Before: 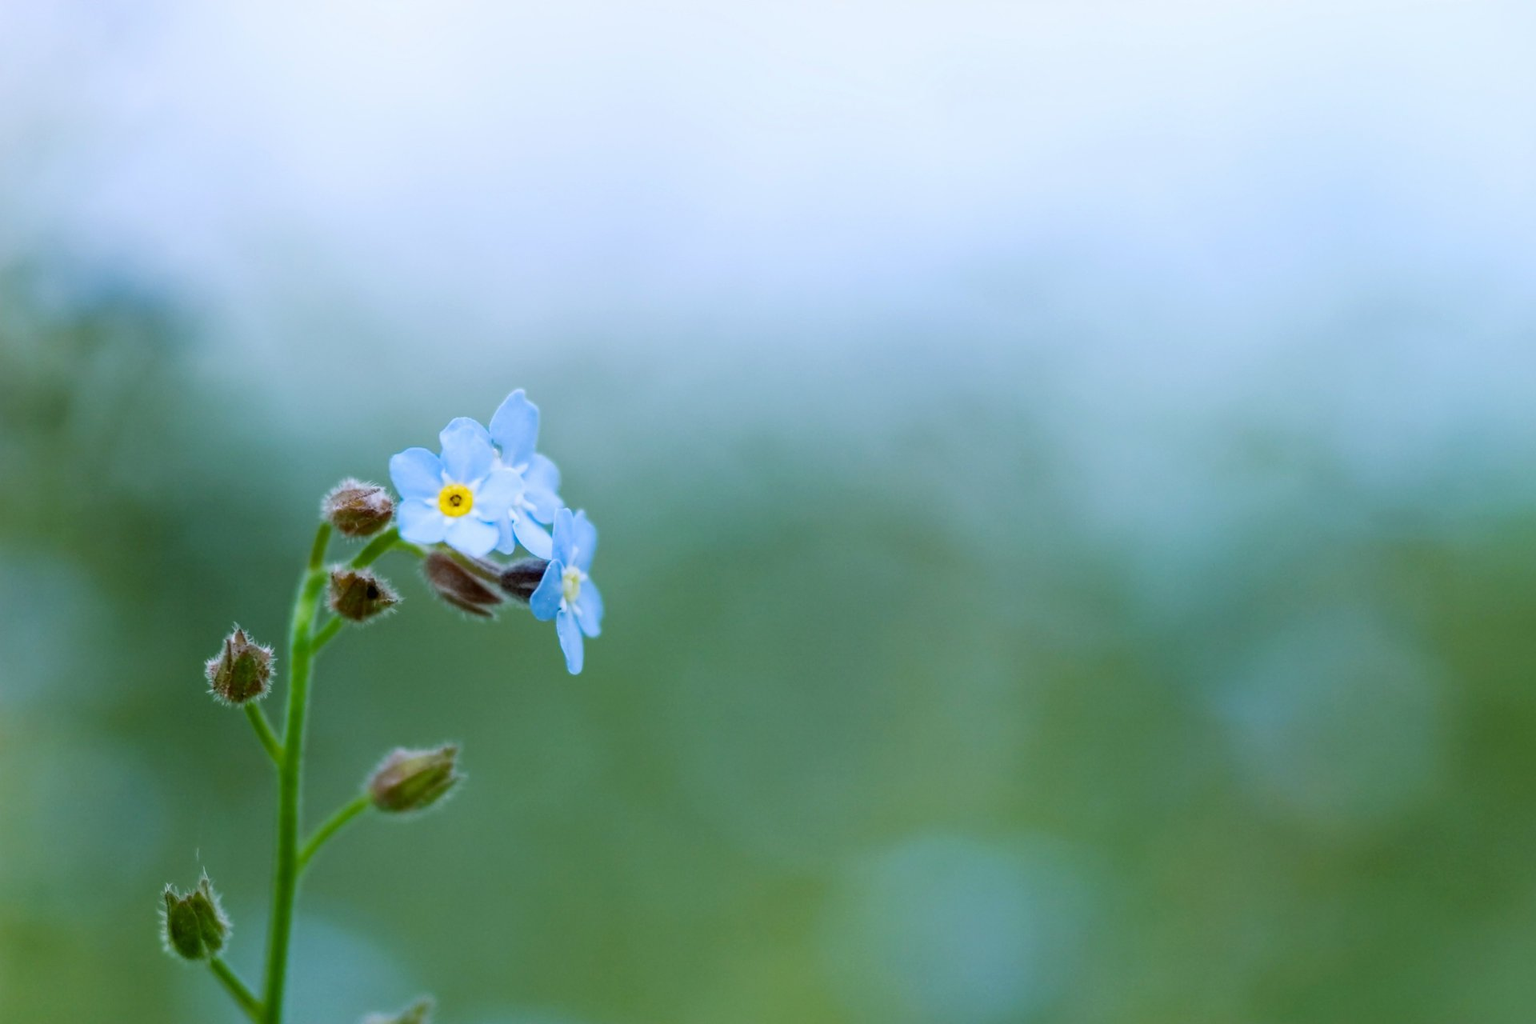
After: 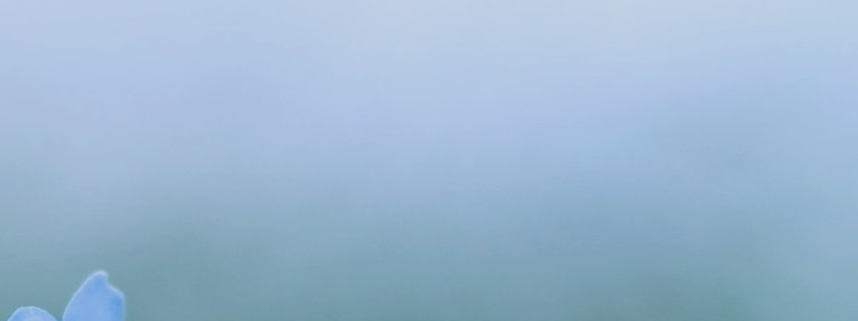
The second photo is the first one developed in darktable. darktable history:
crop: left 28.64%, top 16.832%, right 26.637%, bottom 58.055%
exposure: exposure -0.36 EV, compensate highlight preservation false
